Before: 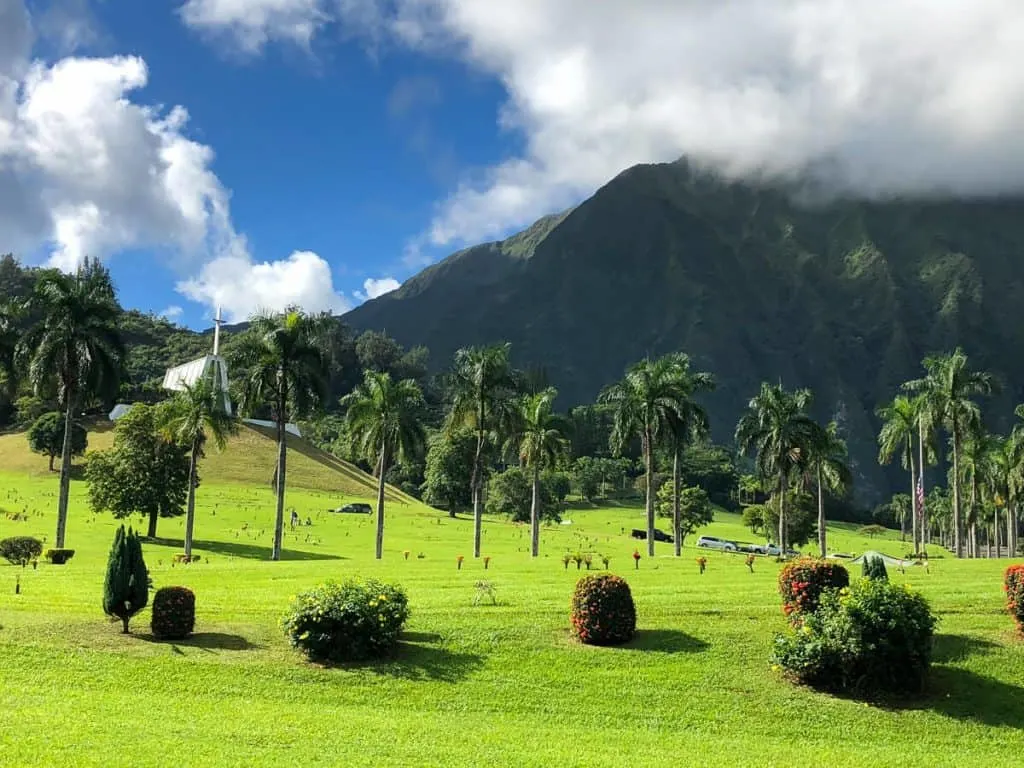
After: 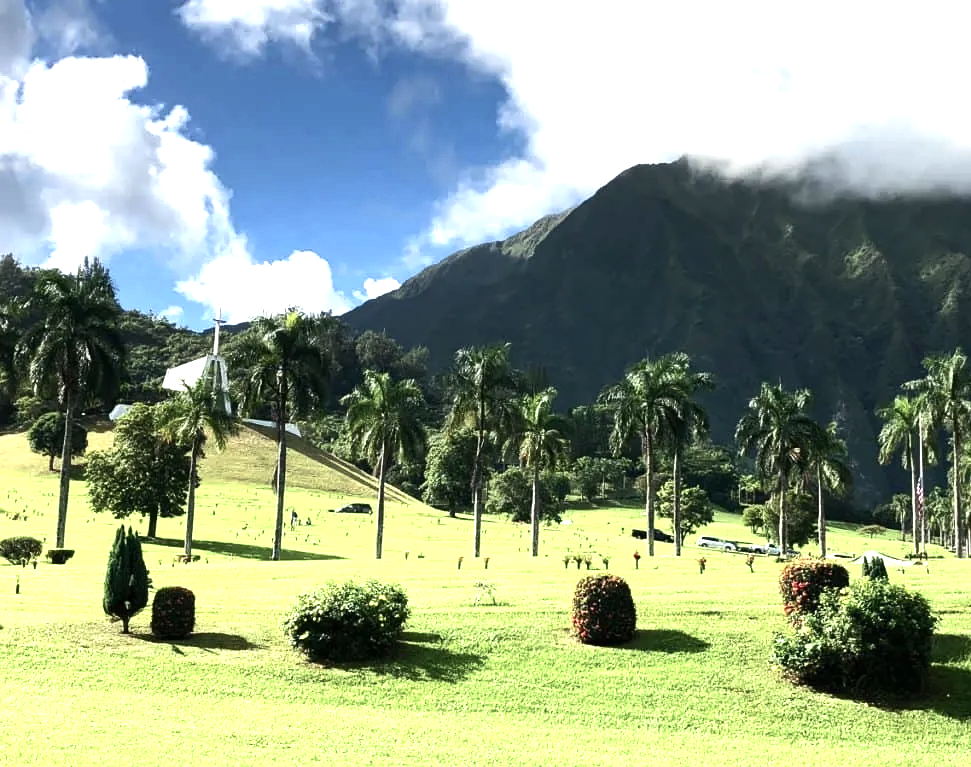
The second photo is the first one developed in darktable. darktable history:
crop and rotate: right 5.167%
exposure: black level correction 0, exposure 0.953 EV, compensate exposure bias true, compensate highlight preservation false
color balance rgb: perceptual saturation grading › highlights -31.88%, perceptual saturation grading › mid-tones 5.8%, perceptual saturation grading › shadows 18.12%, perceptual brilliance grading › highlights 3.62%, perceptual brilliance grading › mid-tones -18.12%, perceptual brilliance grading › shadows -41.3%
